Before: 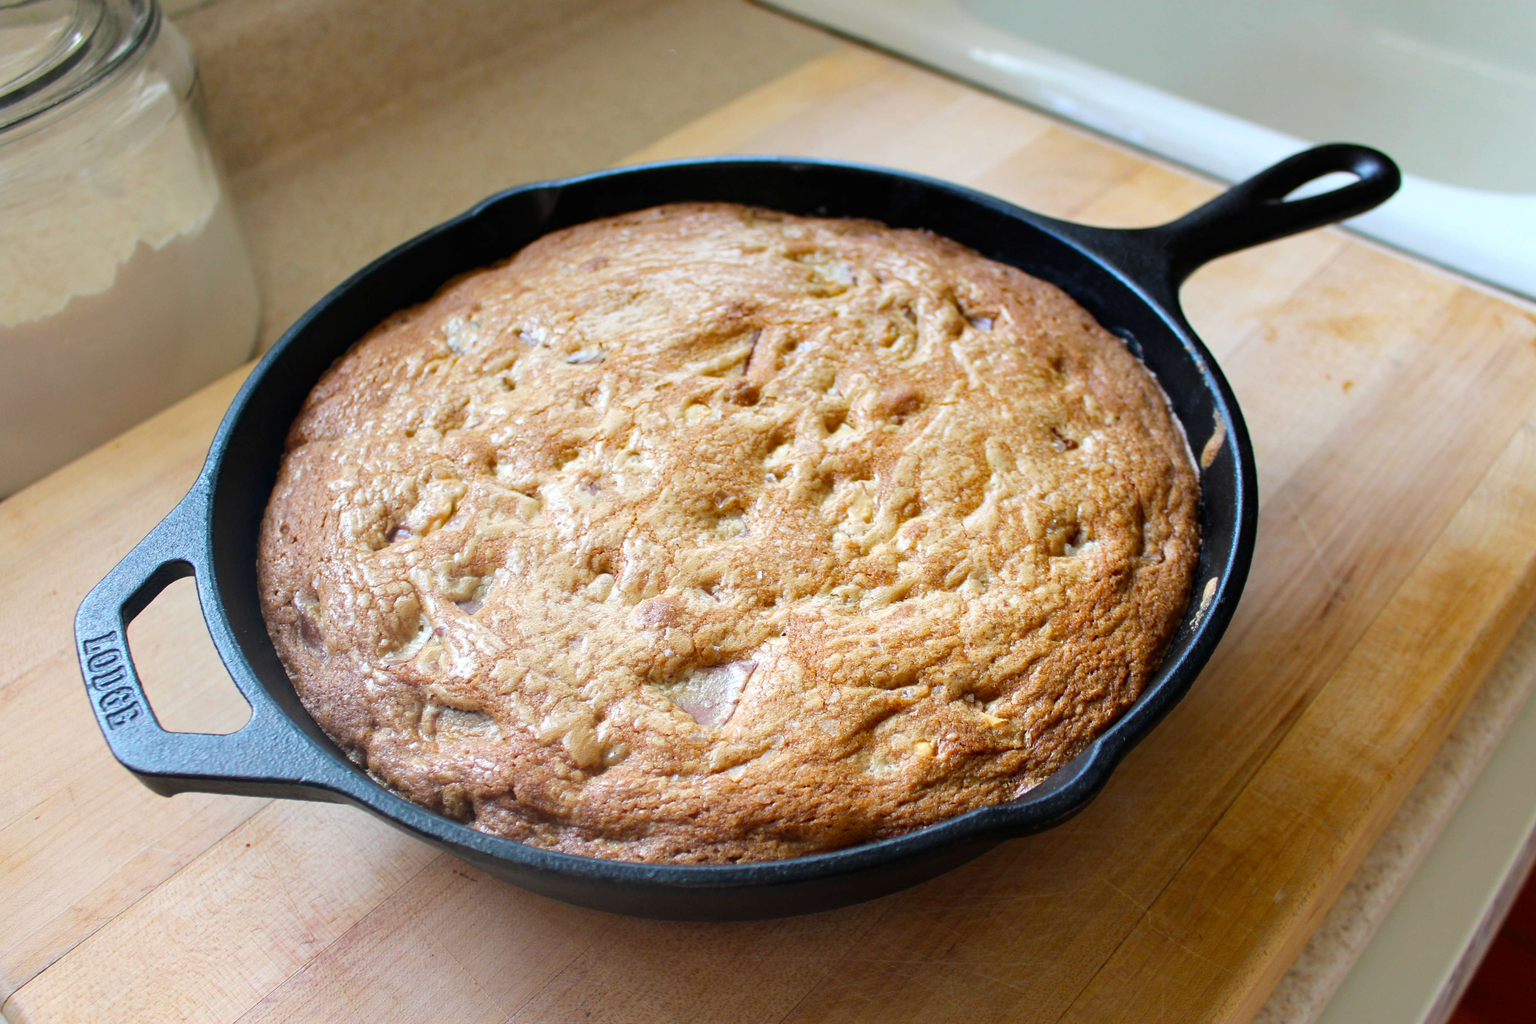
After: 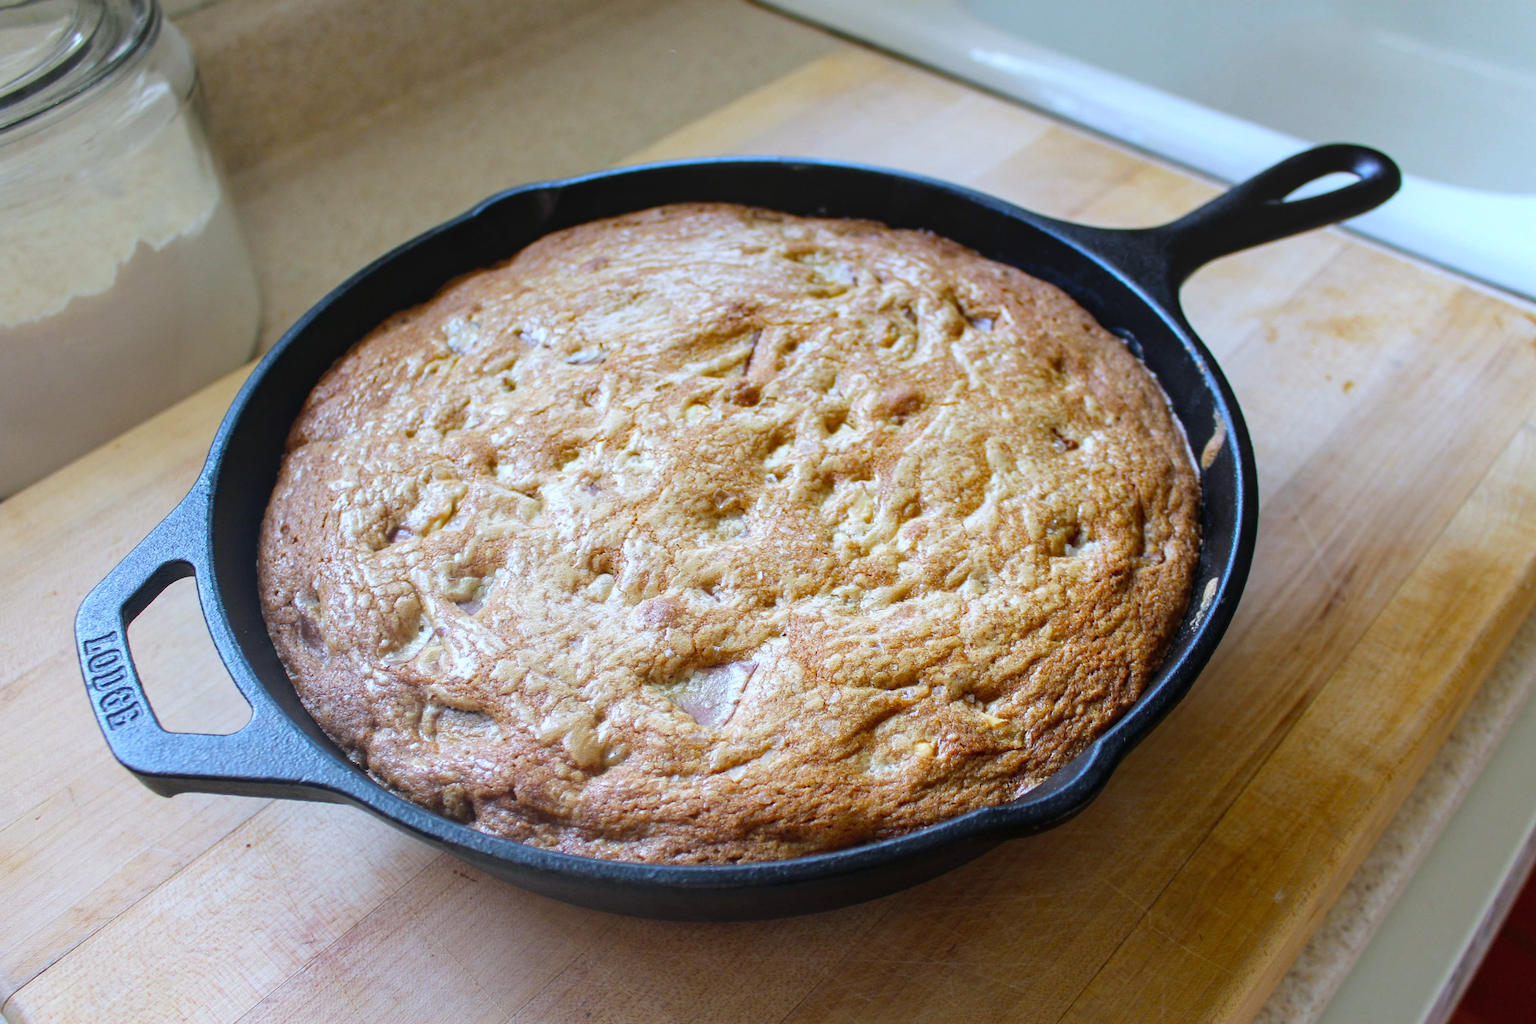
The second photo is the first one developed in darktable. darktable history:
white balance: red 0.931, blue 1.11
local contrast: detail 110%
